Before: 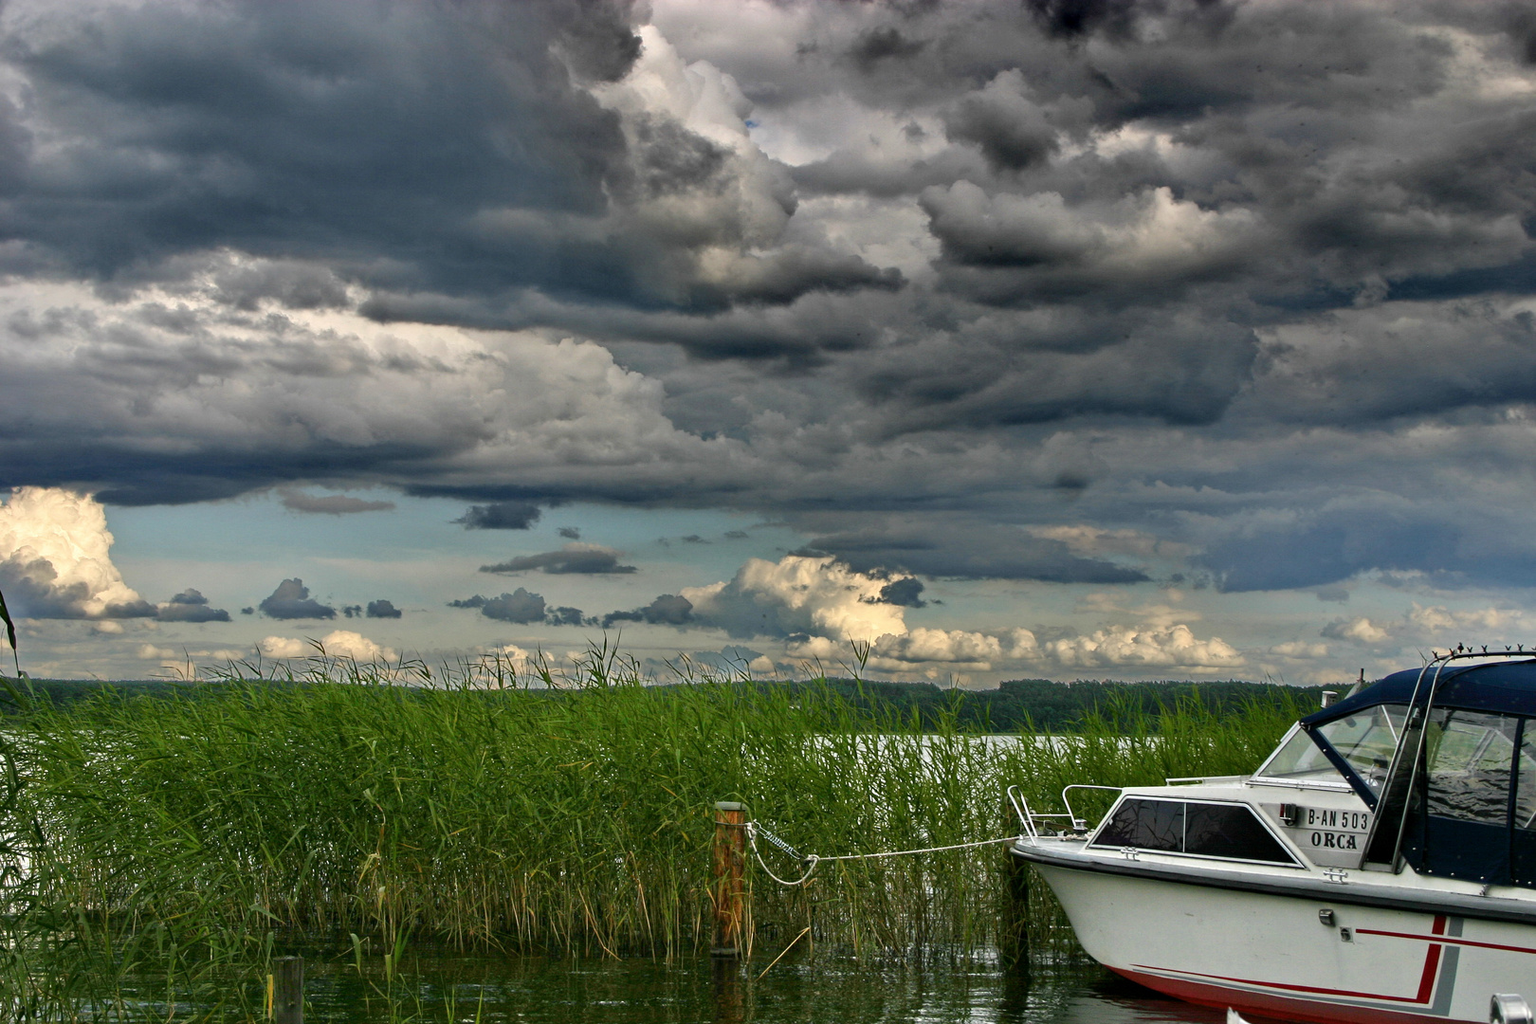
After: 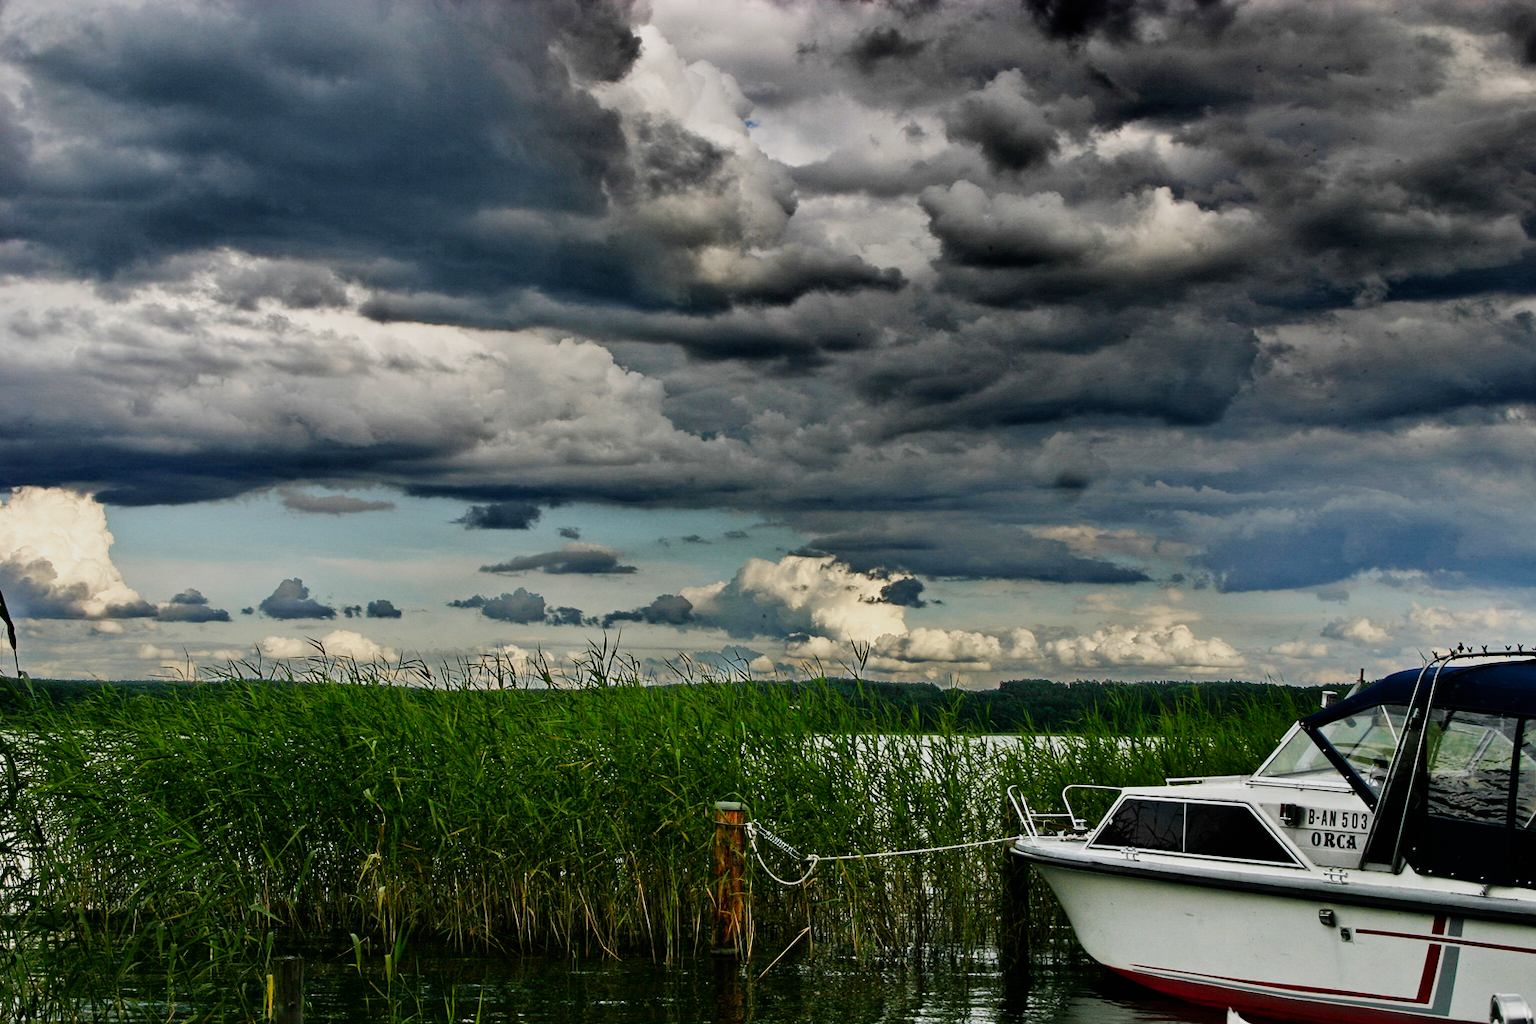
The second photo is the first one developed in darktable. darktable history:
white balance: emerald 1
sigmoid: contrast 1.8, skew -0.2, preserve hue 0%, red attenuation 0.1, red rotation 0.035, green attenuation 0.1, green rotation -0.017, blue attenuation 0.15, blue rotation -0.052, base primaries Rec2020
